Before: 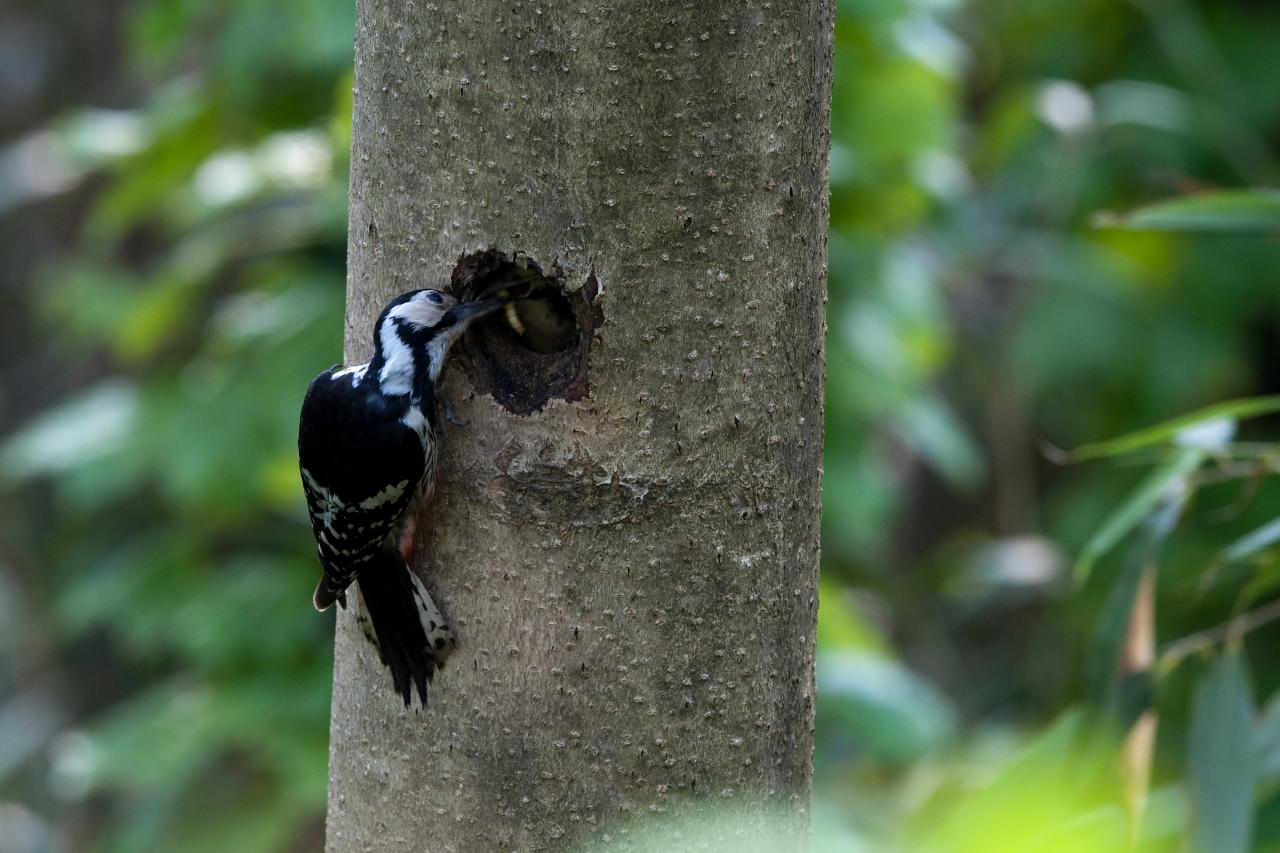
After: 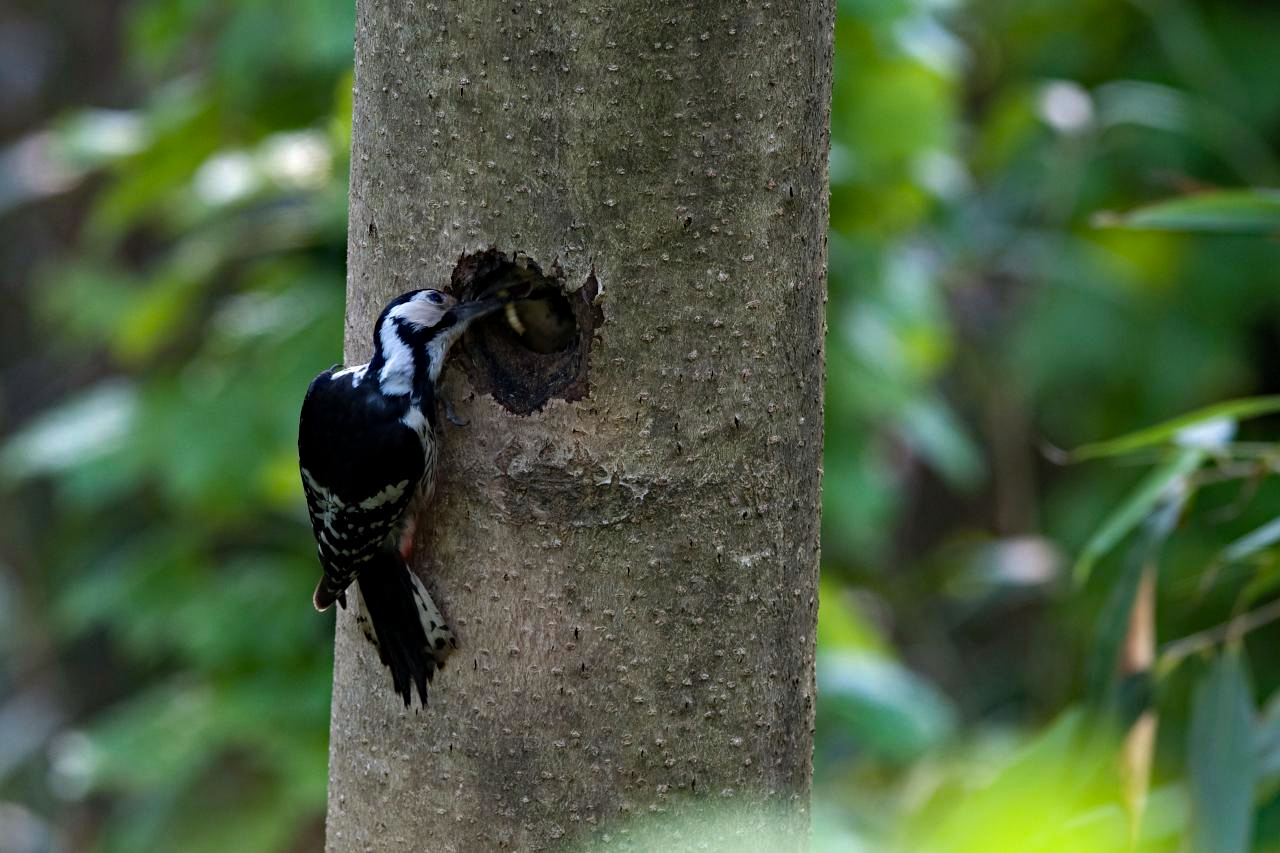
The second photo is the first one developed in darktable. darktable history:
haze removal: strength 0.277, distance 0.246, compatibility mode true, adaptive false
